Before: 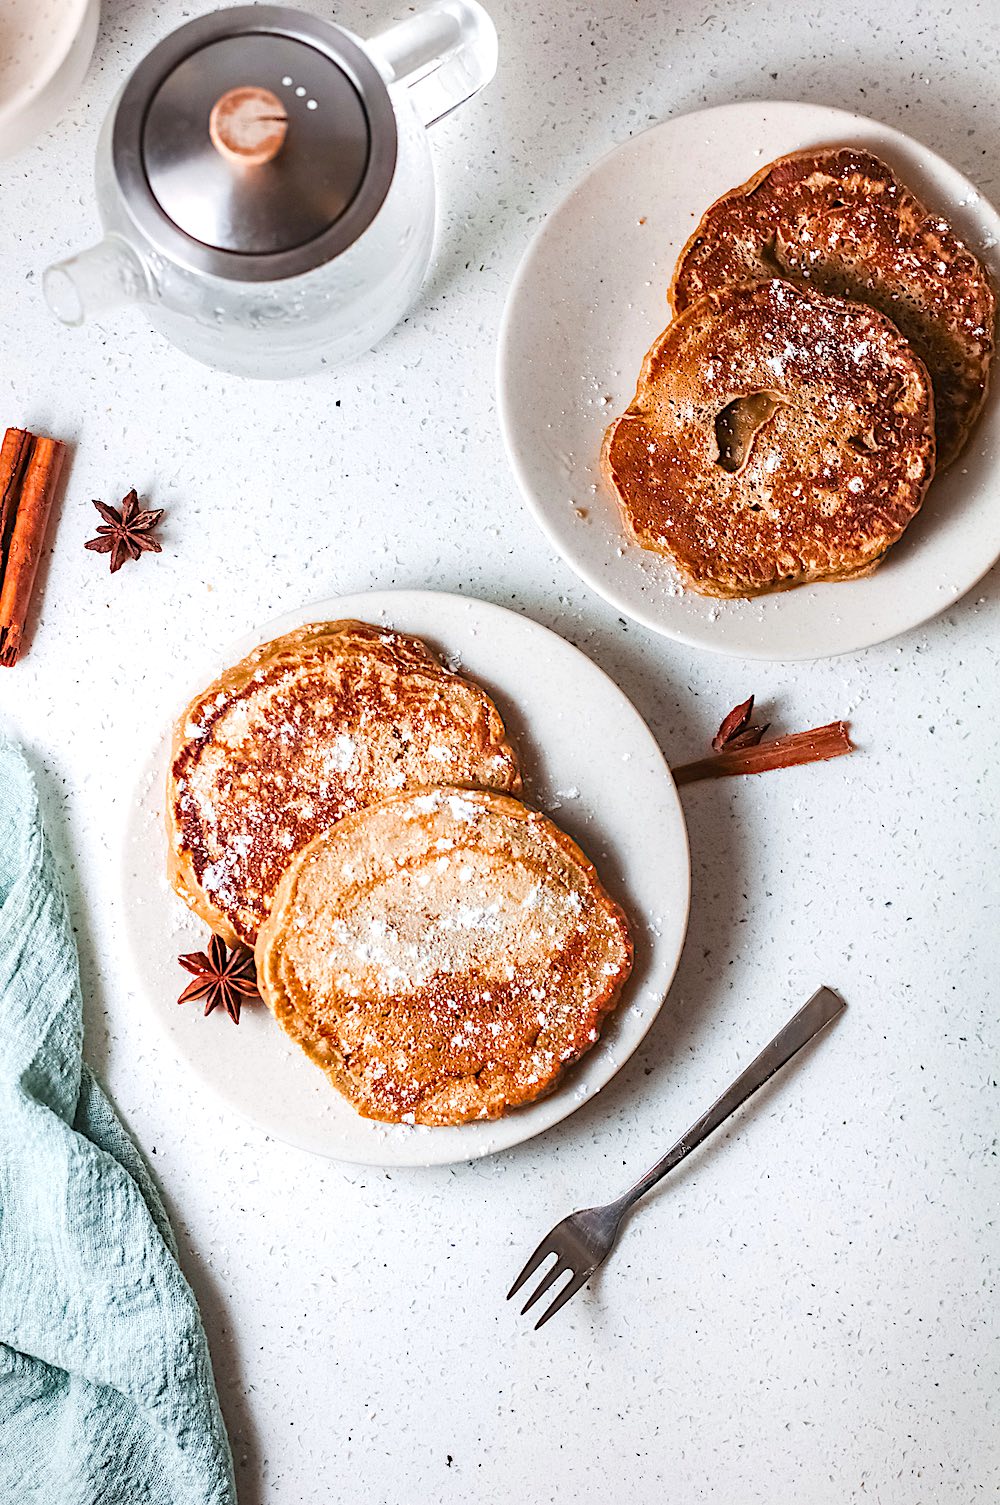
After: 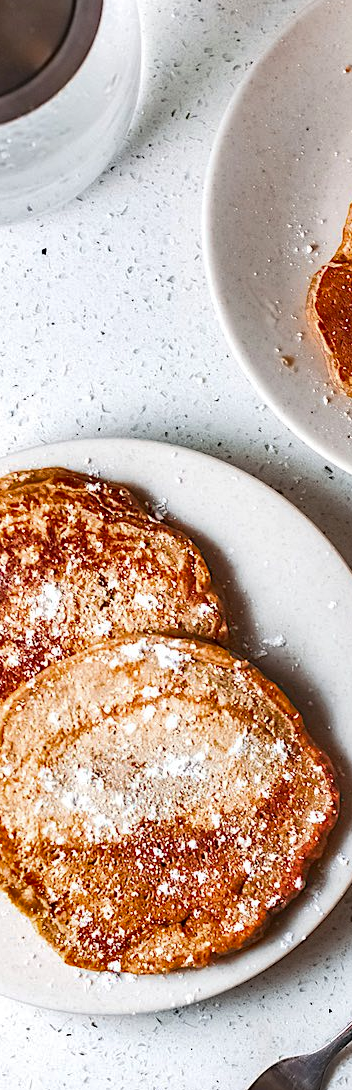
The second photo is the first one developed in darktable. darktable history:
crop and rotate: left 29.476%, top 10.214%, right 35.32%, bottom 17.333%
shadows and highlights: low approximation 0.01, soften with gaussian
